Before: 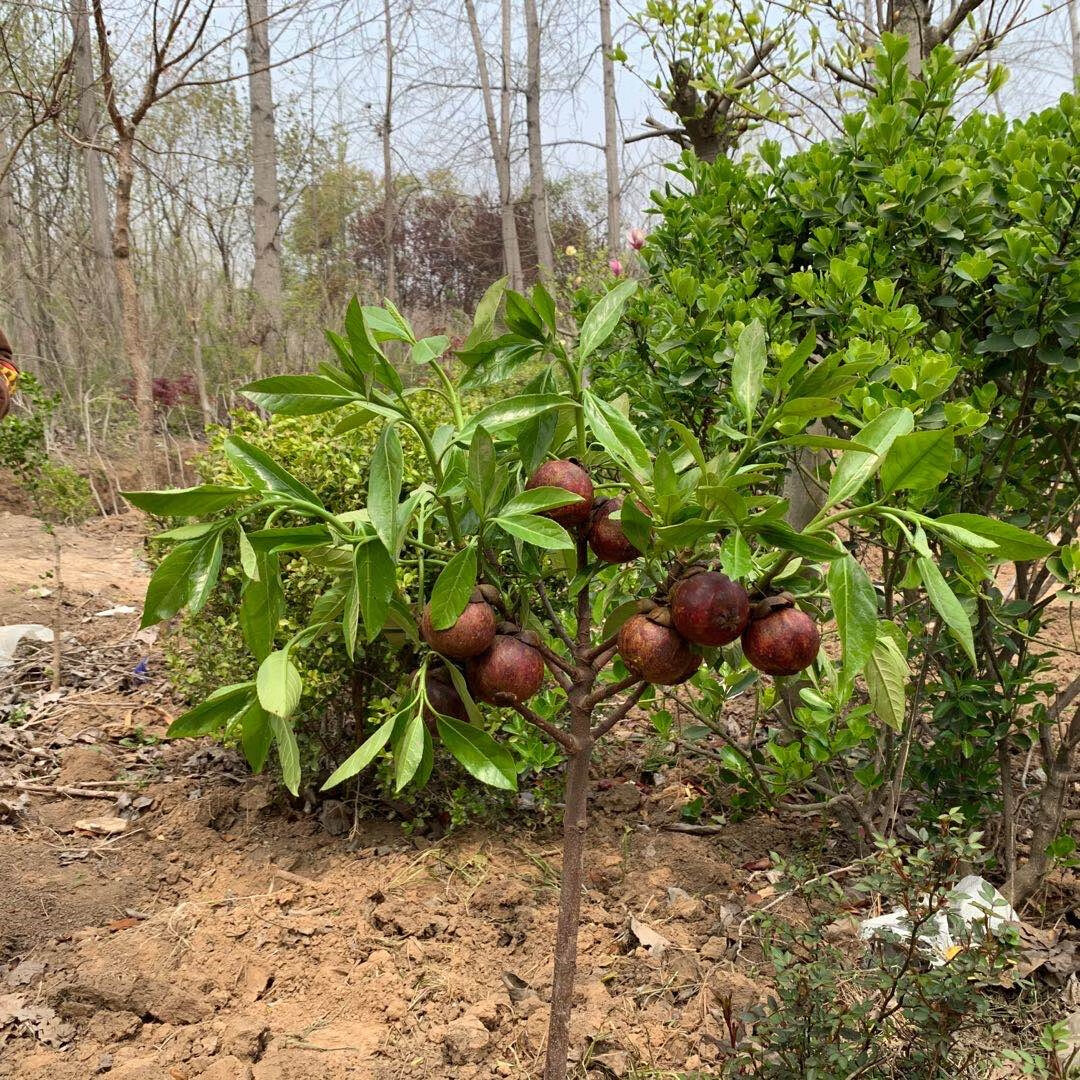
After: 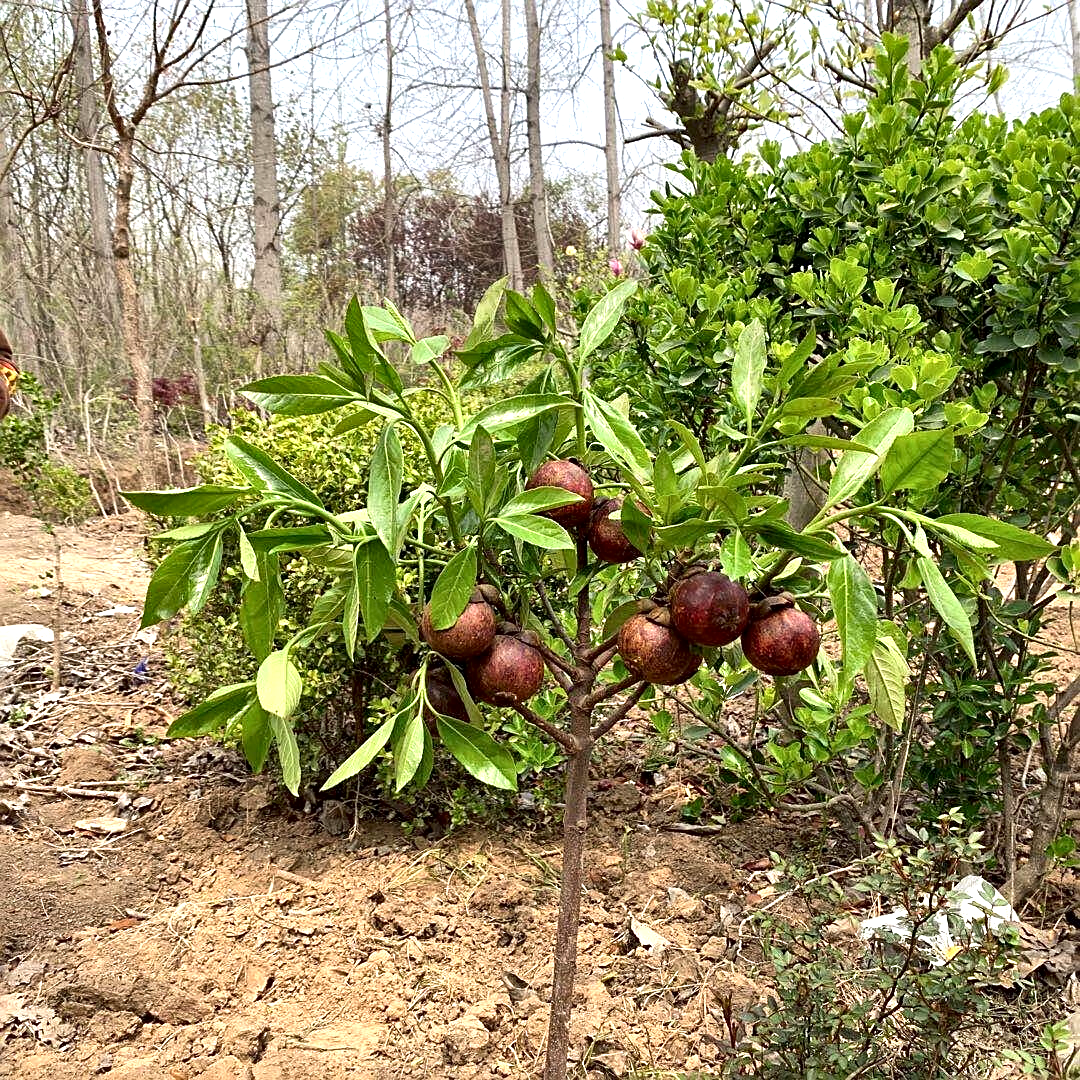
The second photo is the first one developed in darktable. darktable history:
sharpen: on, module defaults
local contrast: mode bilateral grid, contrast 25, coarseness 60, detail 152%, midtone range 0.2
exposure: black level correction 0.001, exposure 0.5 EV, compensate highlight preservation false
